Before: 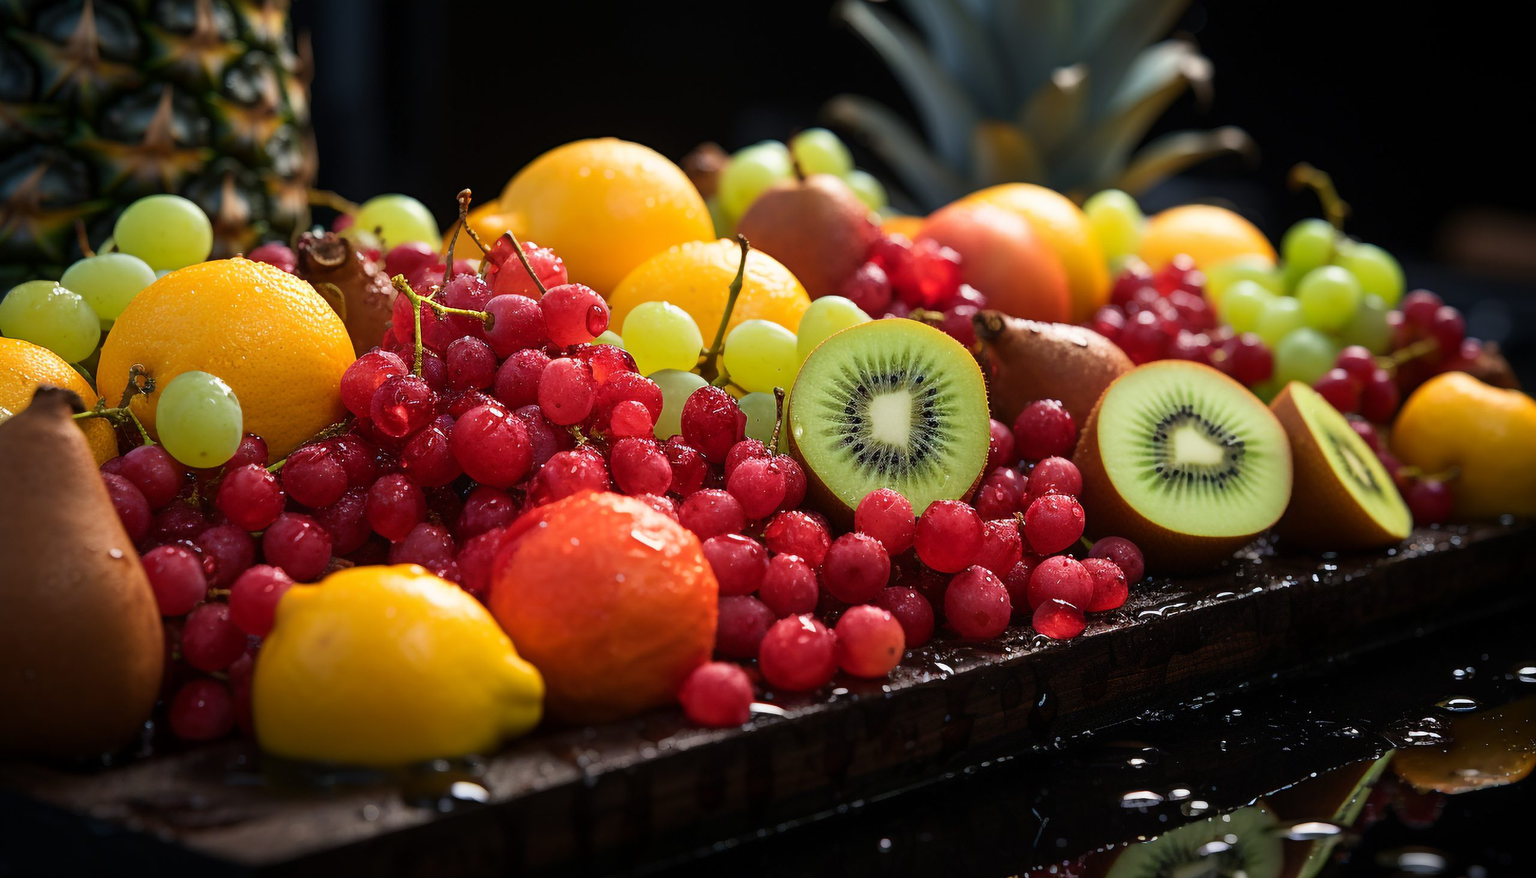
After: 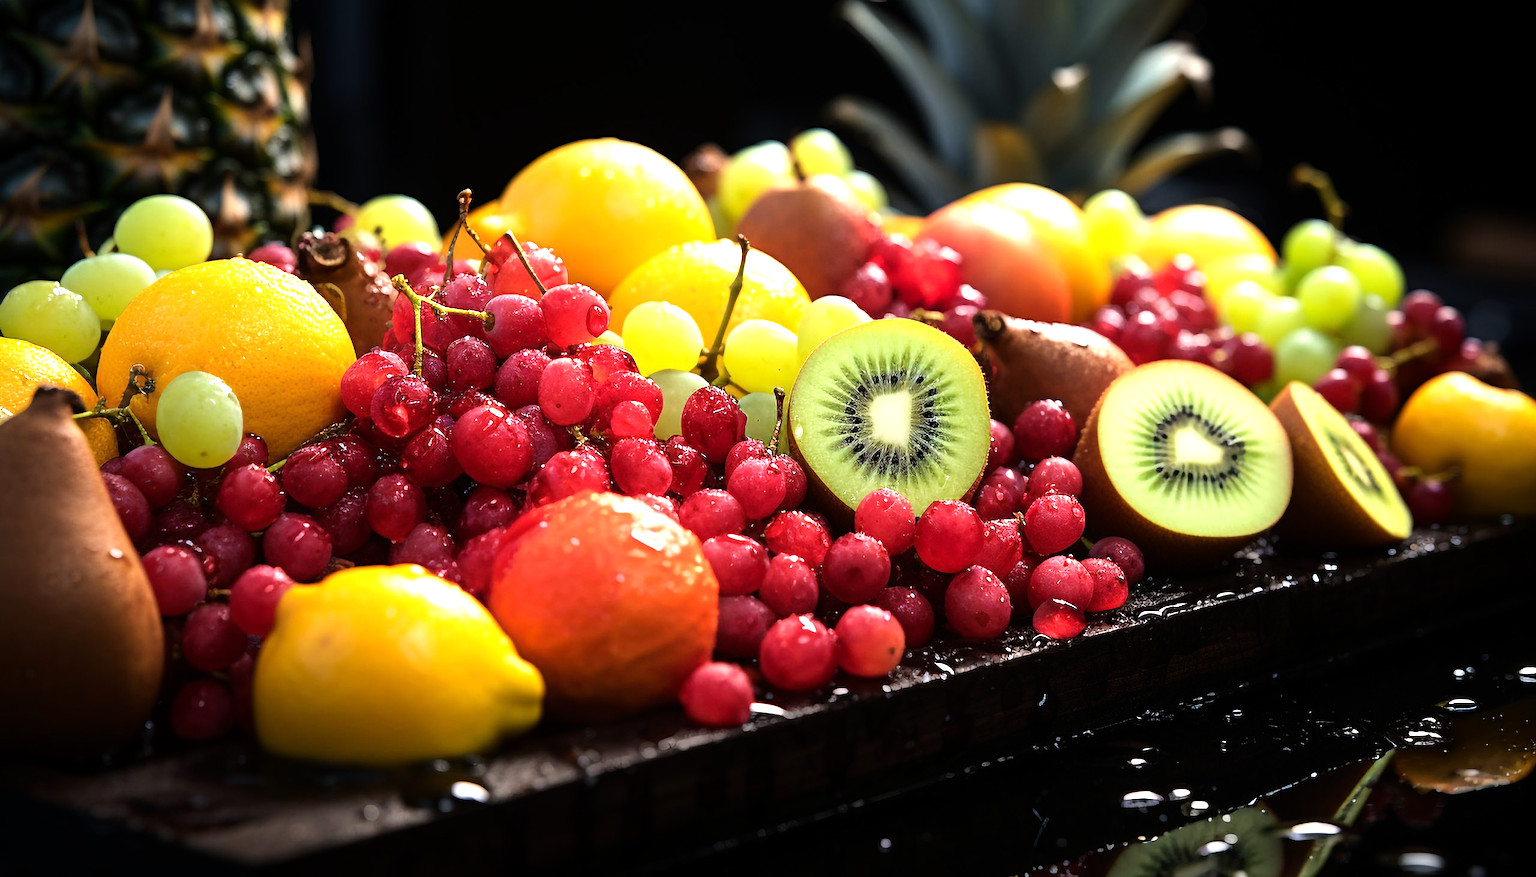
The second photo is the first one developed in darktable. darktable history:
tone equalizer: -8 EV -1.06 EV, -7 EV -1.02 EV, -6 EV -0.832 EV, -5 EV -0.556 EV, -3 EV 0.55 EV, -2 EV 0.848 EV, -1 EV 0.988 EV, +0 EV 1.07 EV, mask exposure compensation -0.513 EV
exposure: compensate highlight preservation false
